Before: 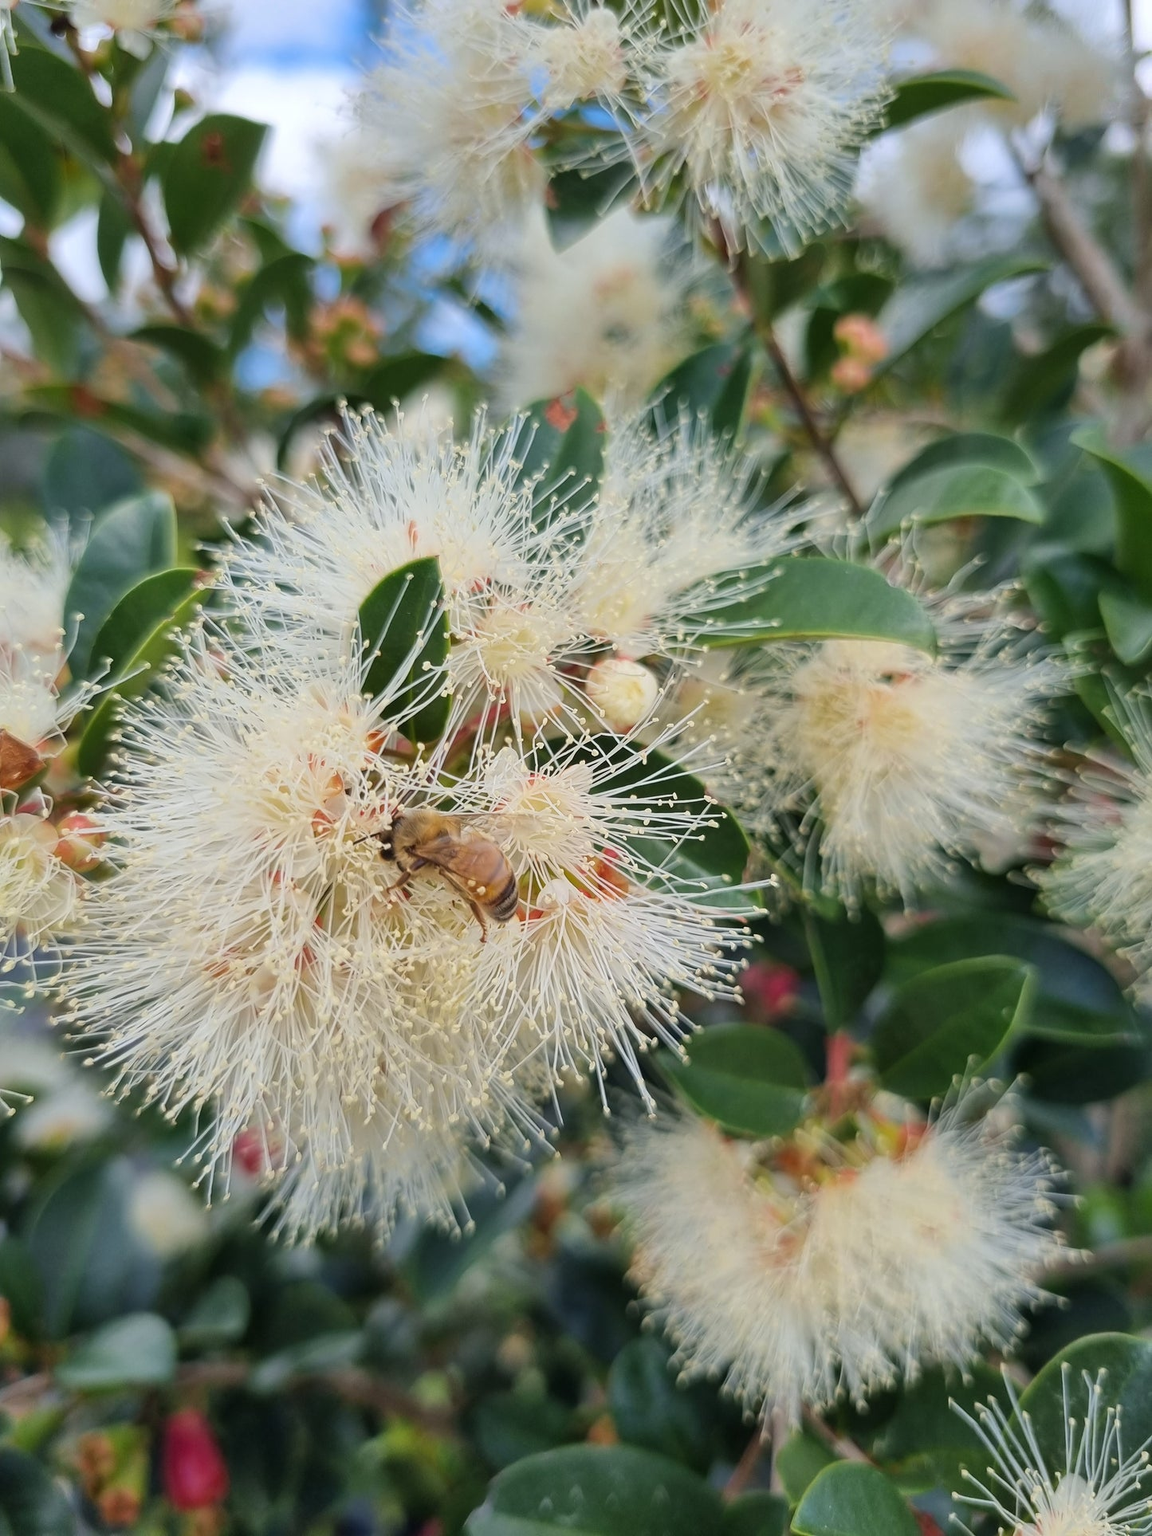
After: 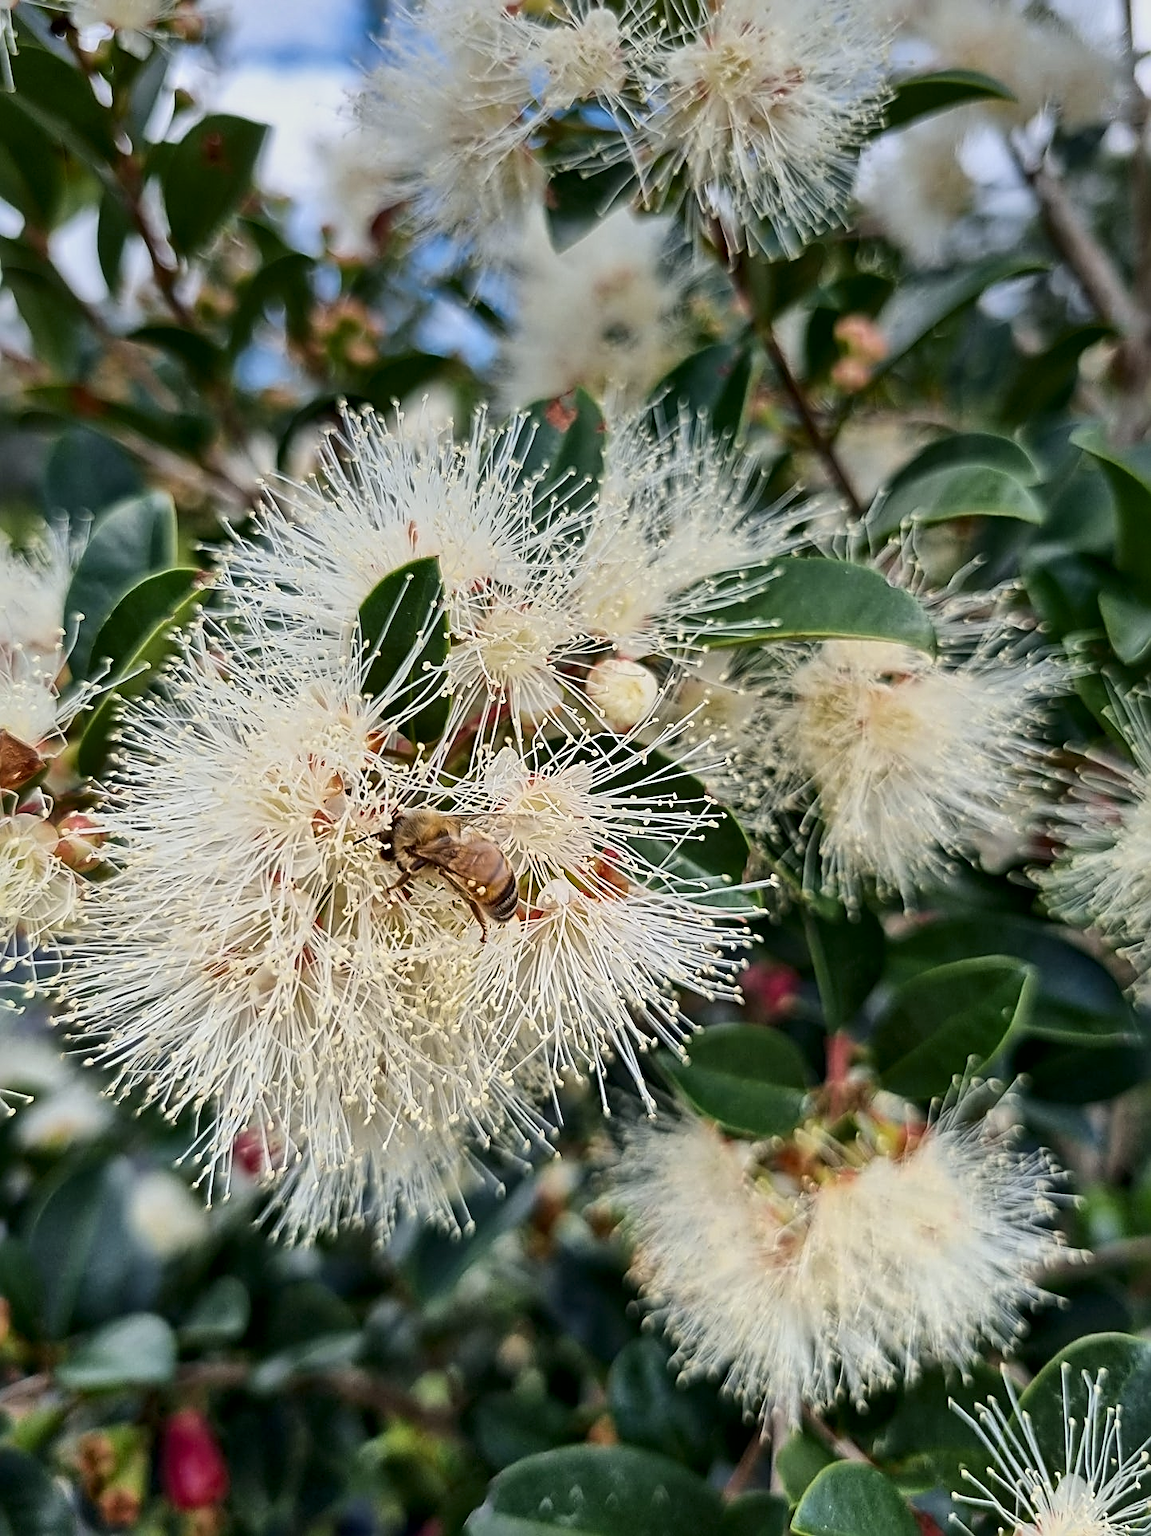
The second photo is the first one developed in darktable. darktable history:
local contrast: mode bilateral grid, contrast 20, coarseness 20, detail 150%, midtone range 0.2
graduated density: on, module defaults
sharpen: radius 2.676, amount 0.669
contrast brightness saturation: contrast 0.22
